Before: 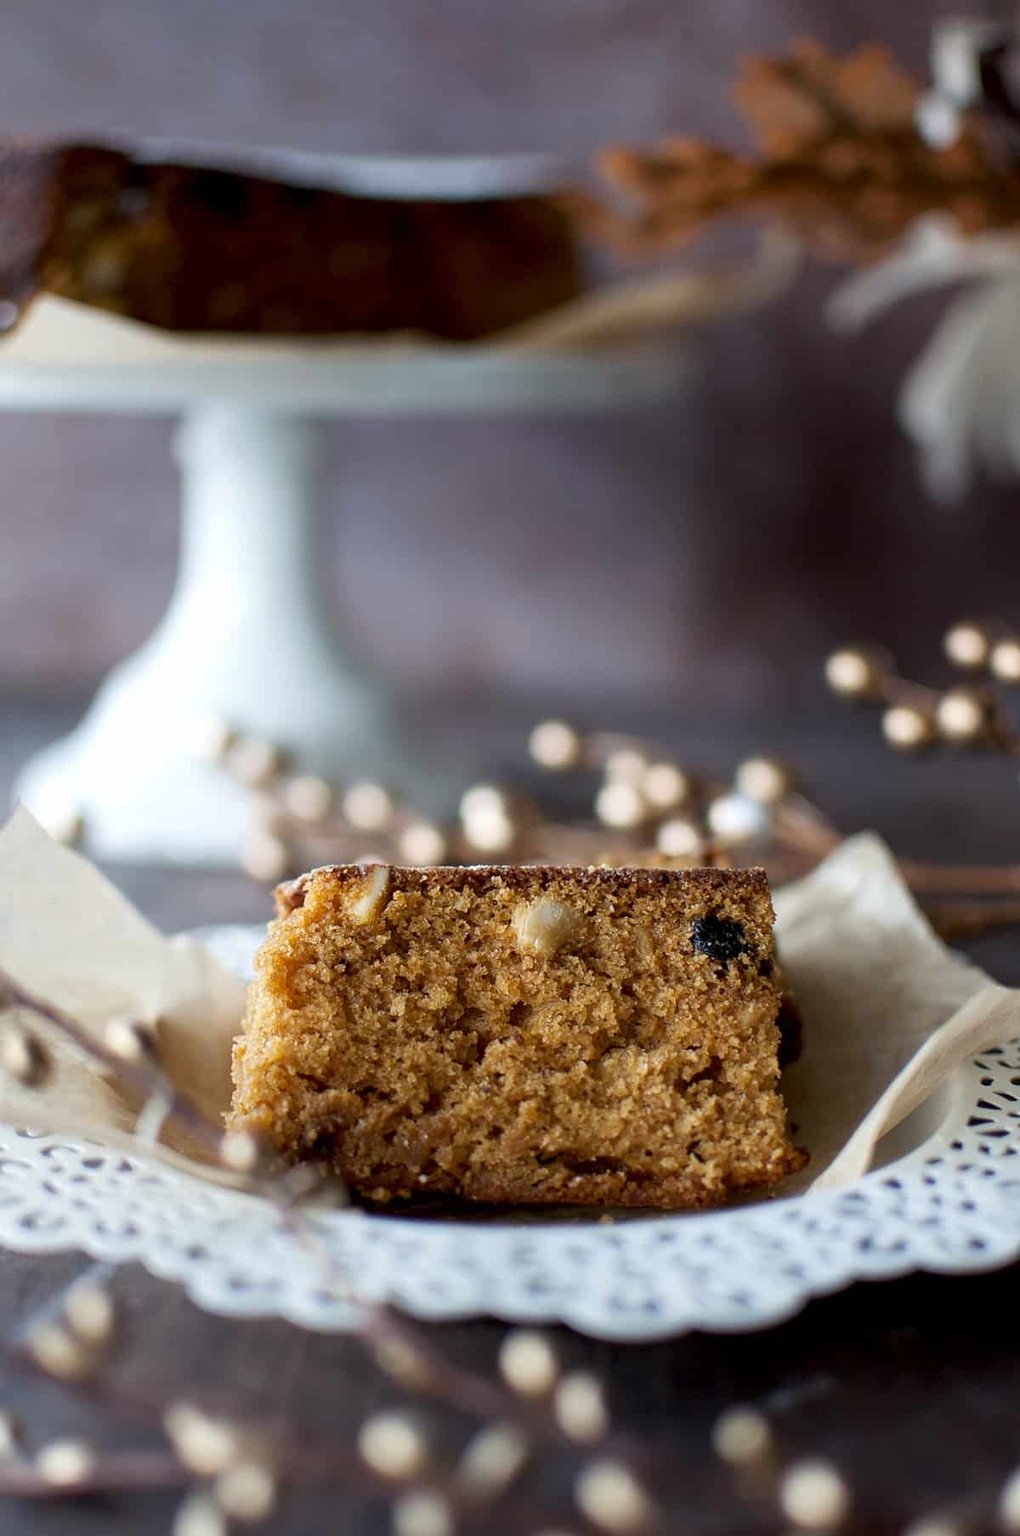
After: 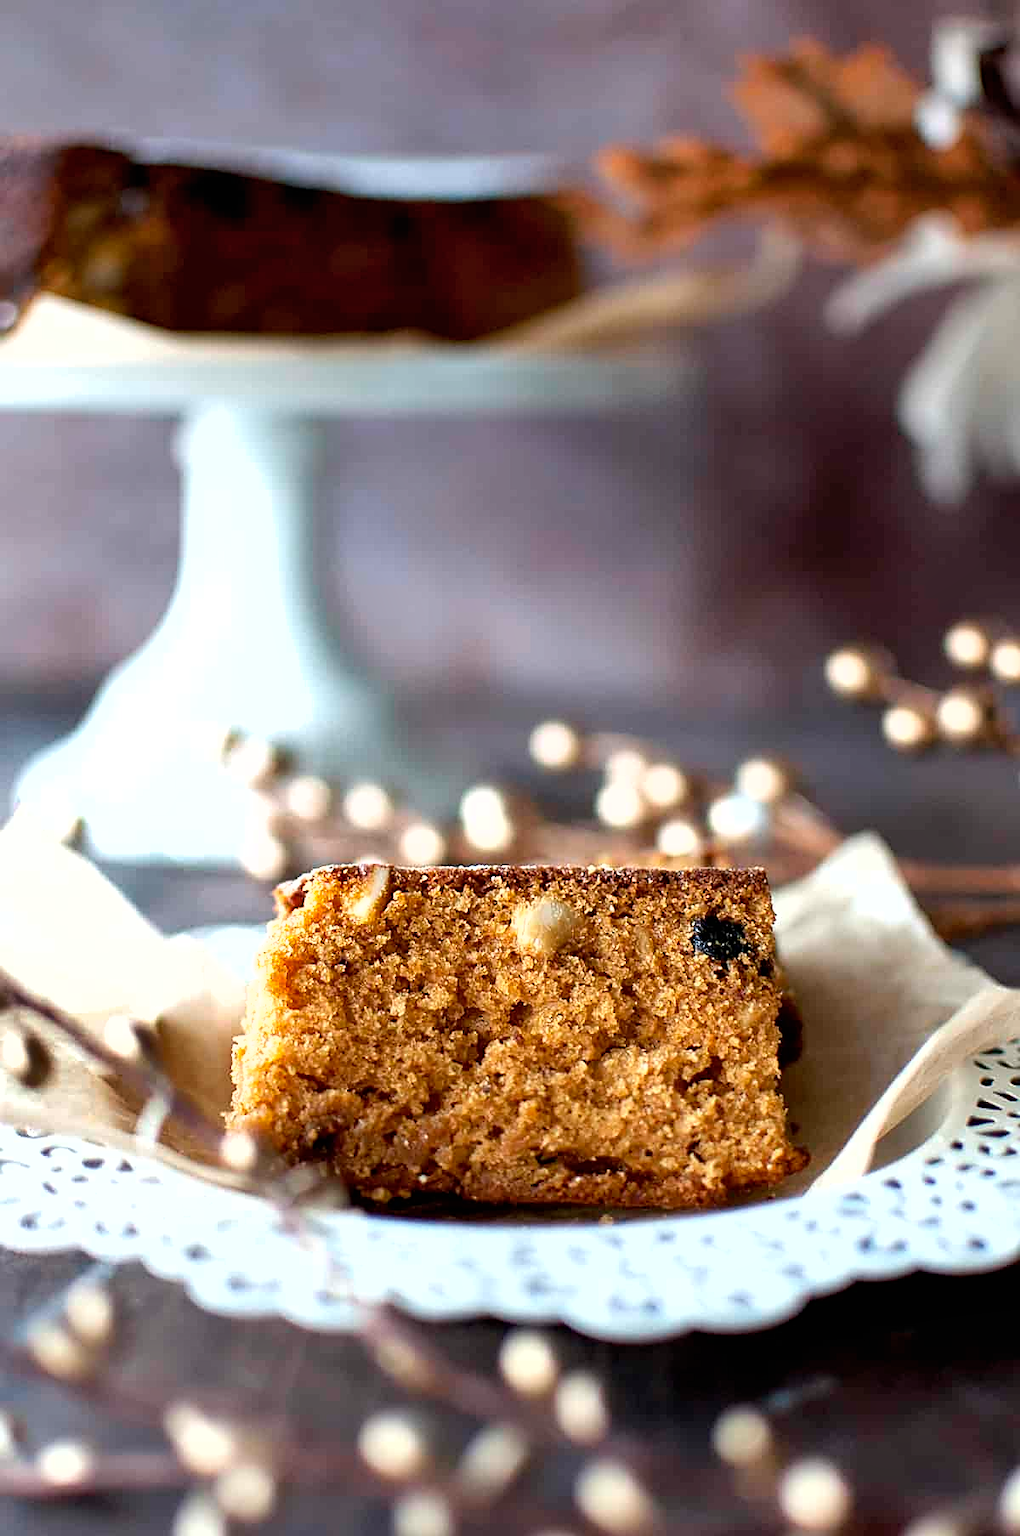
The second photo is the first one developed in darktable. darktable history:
sharpen: on, module defaults
exposure: black level correction 0, exposure 0.7 EV, compensate exposure bias true, compensate highlight preservation false
shadows and highlights: low approximation 0.01, soften with gaussian
